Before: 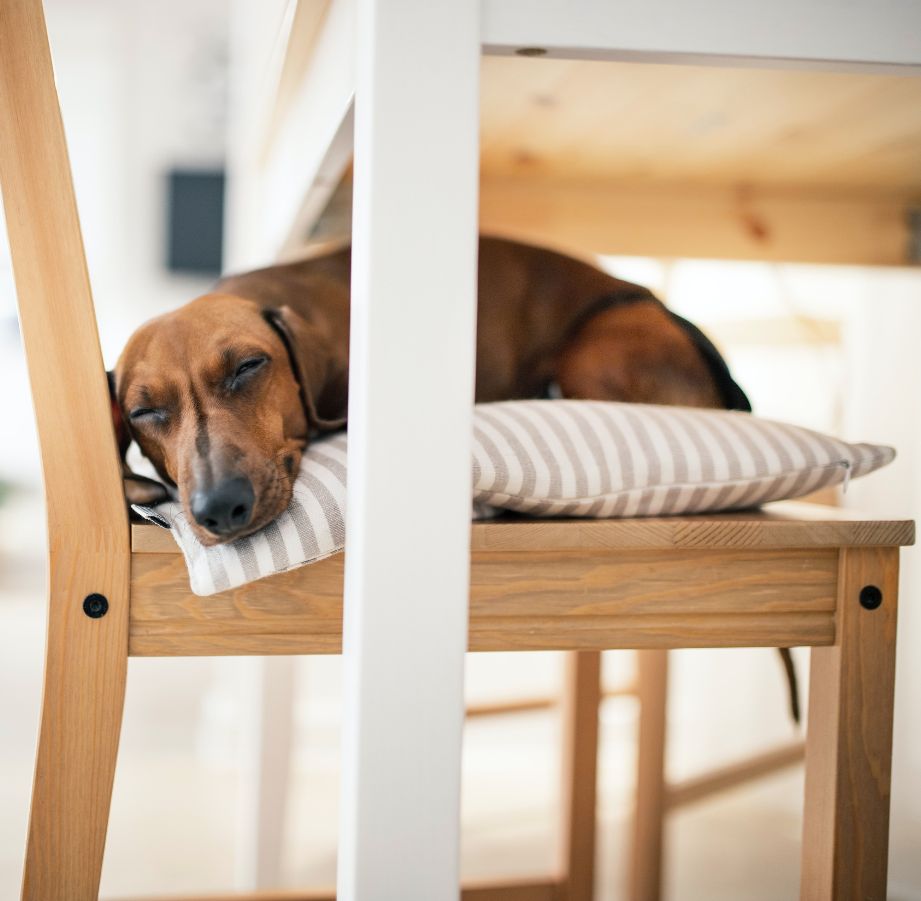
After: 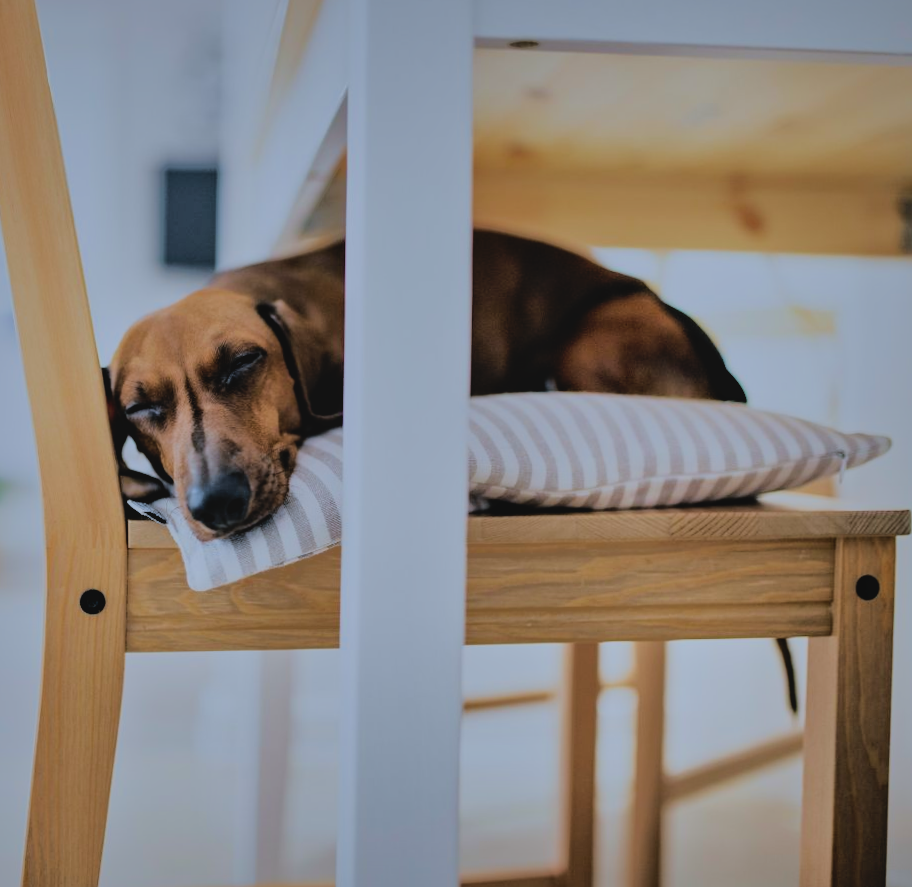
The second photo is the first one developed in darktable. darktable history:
filmic rgb: black relative exposure -5 EV, hardness 2.88, contrast 1.4, highlights saturation mix -20%
white balance: red 0.931, blue 1.11
rotate and perspective: rotation -0.45°, automatic cropping original format, crop left 0.008, crop right 0.992, crop top 0.012, crop bottom 0.988
local contrast: mode bilateral grid, contrast 28, coarseness 16, detail 115%, midtone range 0.2
exposure: exposure -0.462 EV, compensate highlight preservation false
velvia: on, module defaults
contrast brightness saturation: contrast -0.1, brightness 0.05, saturation 0.08
shadows and highlights: shadows -19.91, highlights -73.15
